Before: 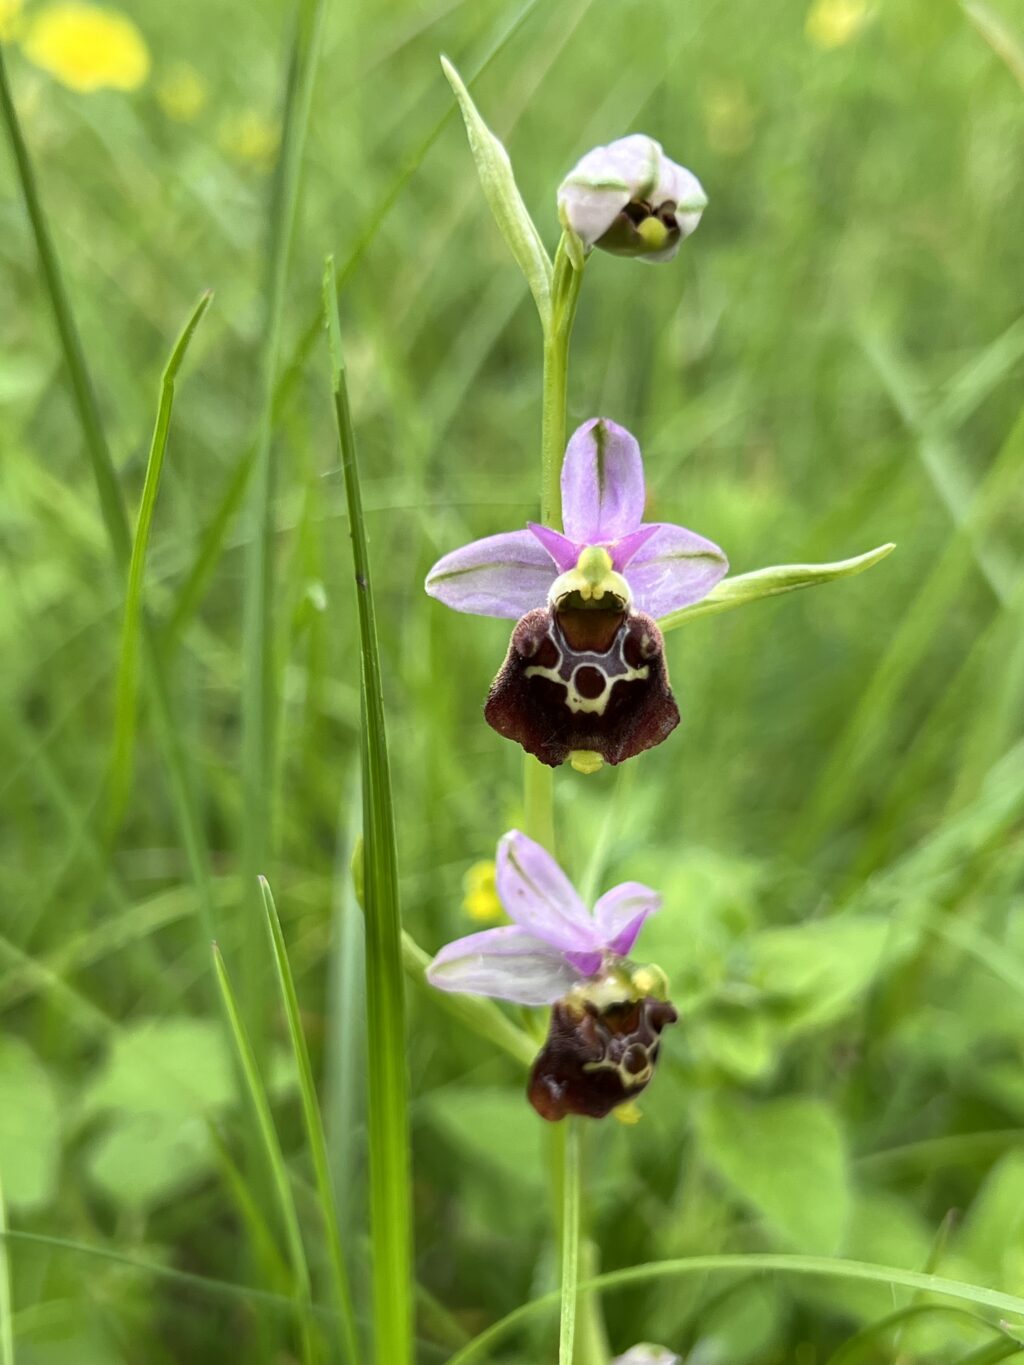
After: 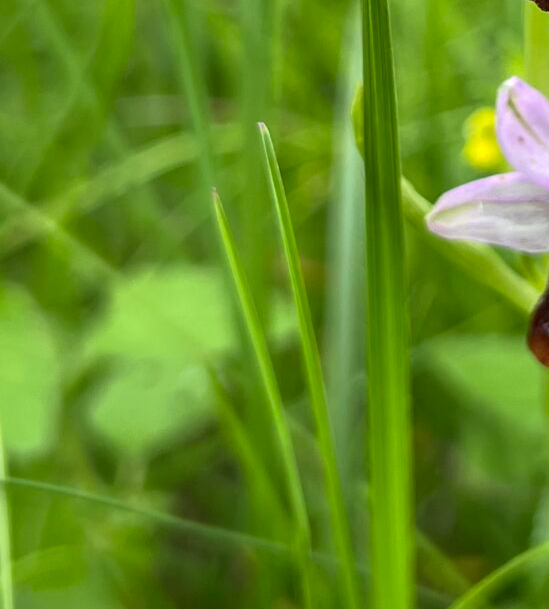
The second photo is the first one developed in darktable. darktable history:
crop and rotate: top 55.222%, right 46.31%, bottom 0.151%
